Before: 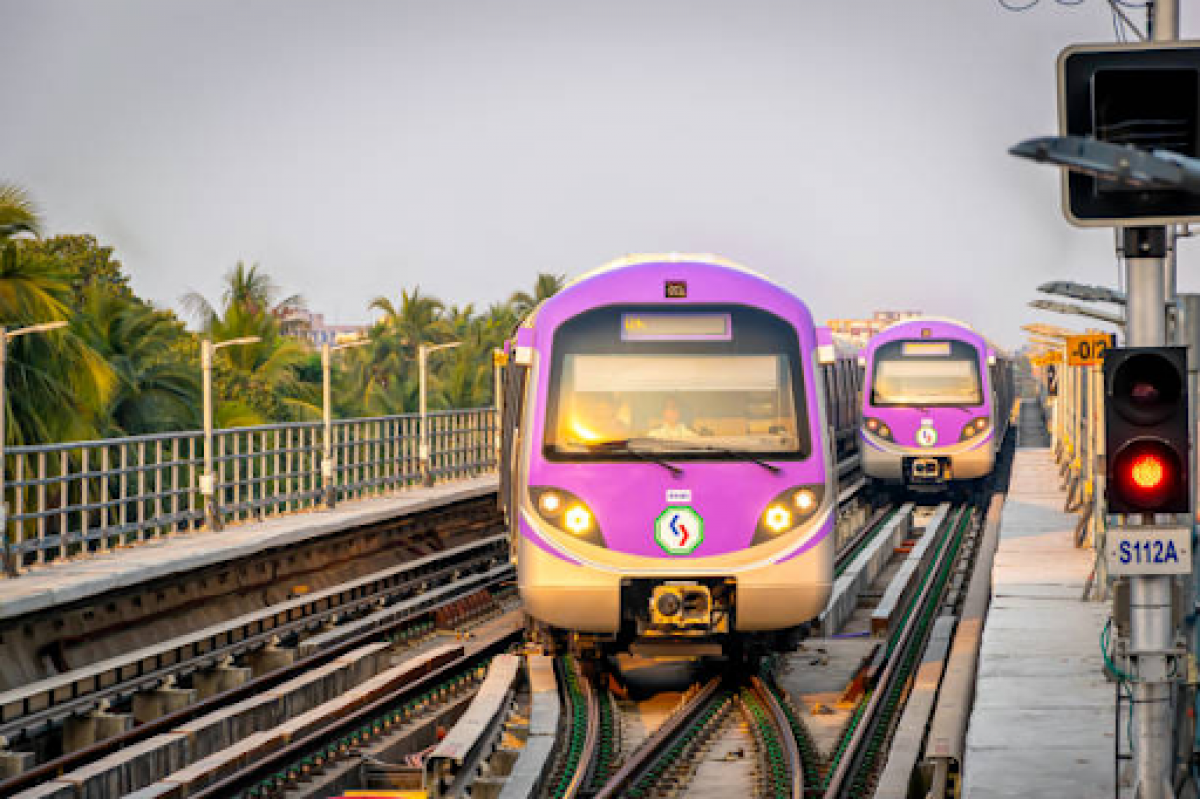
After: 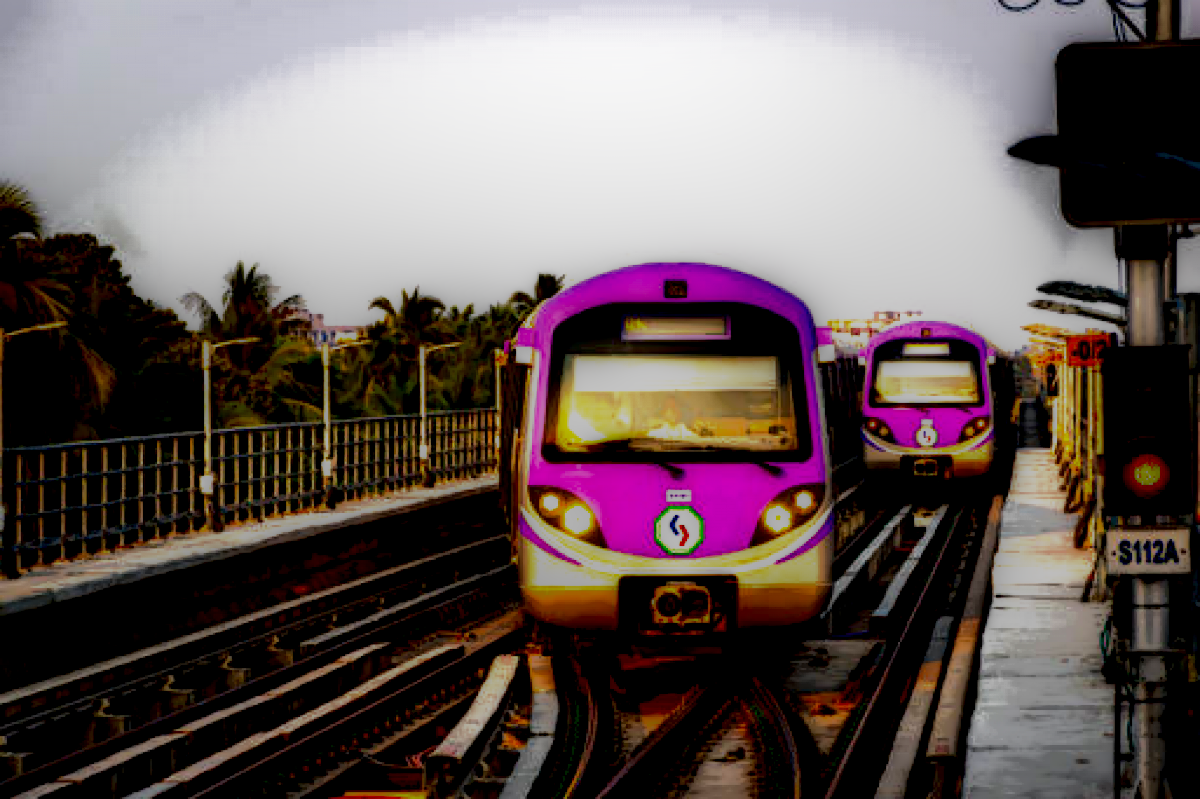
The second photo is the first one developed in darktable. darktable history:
local contrast: highlights 0%, shadows 198%, detail 164%, midtone range 0.001
shadows and highlights: radius 264.75, soften with gaussian
filmic rgb: black relative exposure -8.2 EV, white relative exposure 2.2 EV, threshold 3 EV, hardness 7.11, latitude 85.74%, contrast 1.696, highlights saturation mix -4%, shadows ↔ highlights balance -2.69%, preserve chrominance no, color science v5 (2021), contrast in shadows safe, contrast in highlights safe, enable highlight reconstruction true
